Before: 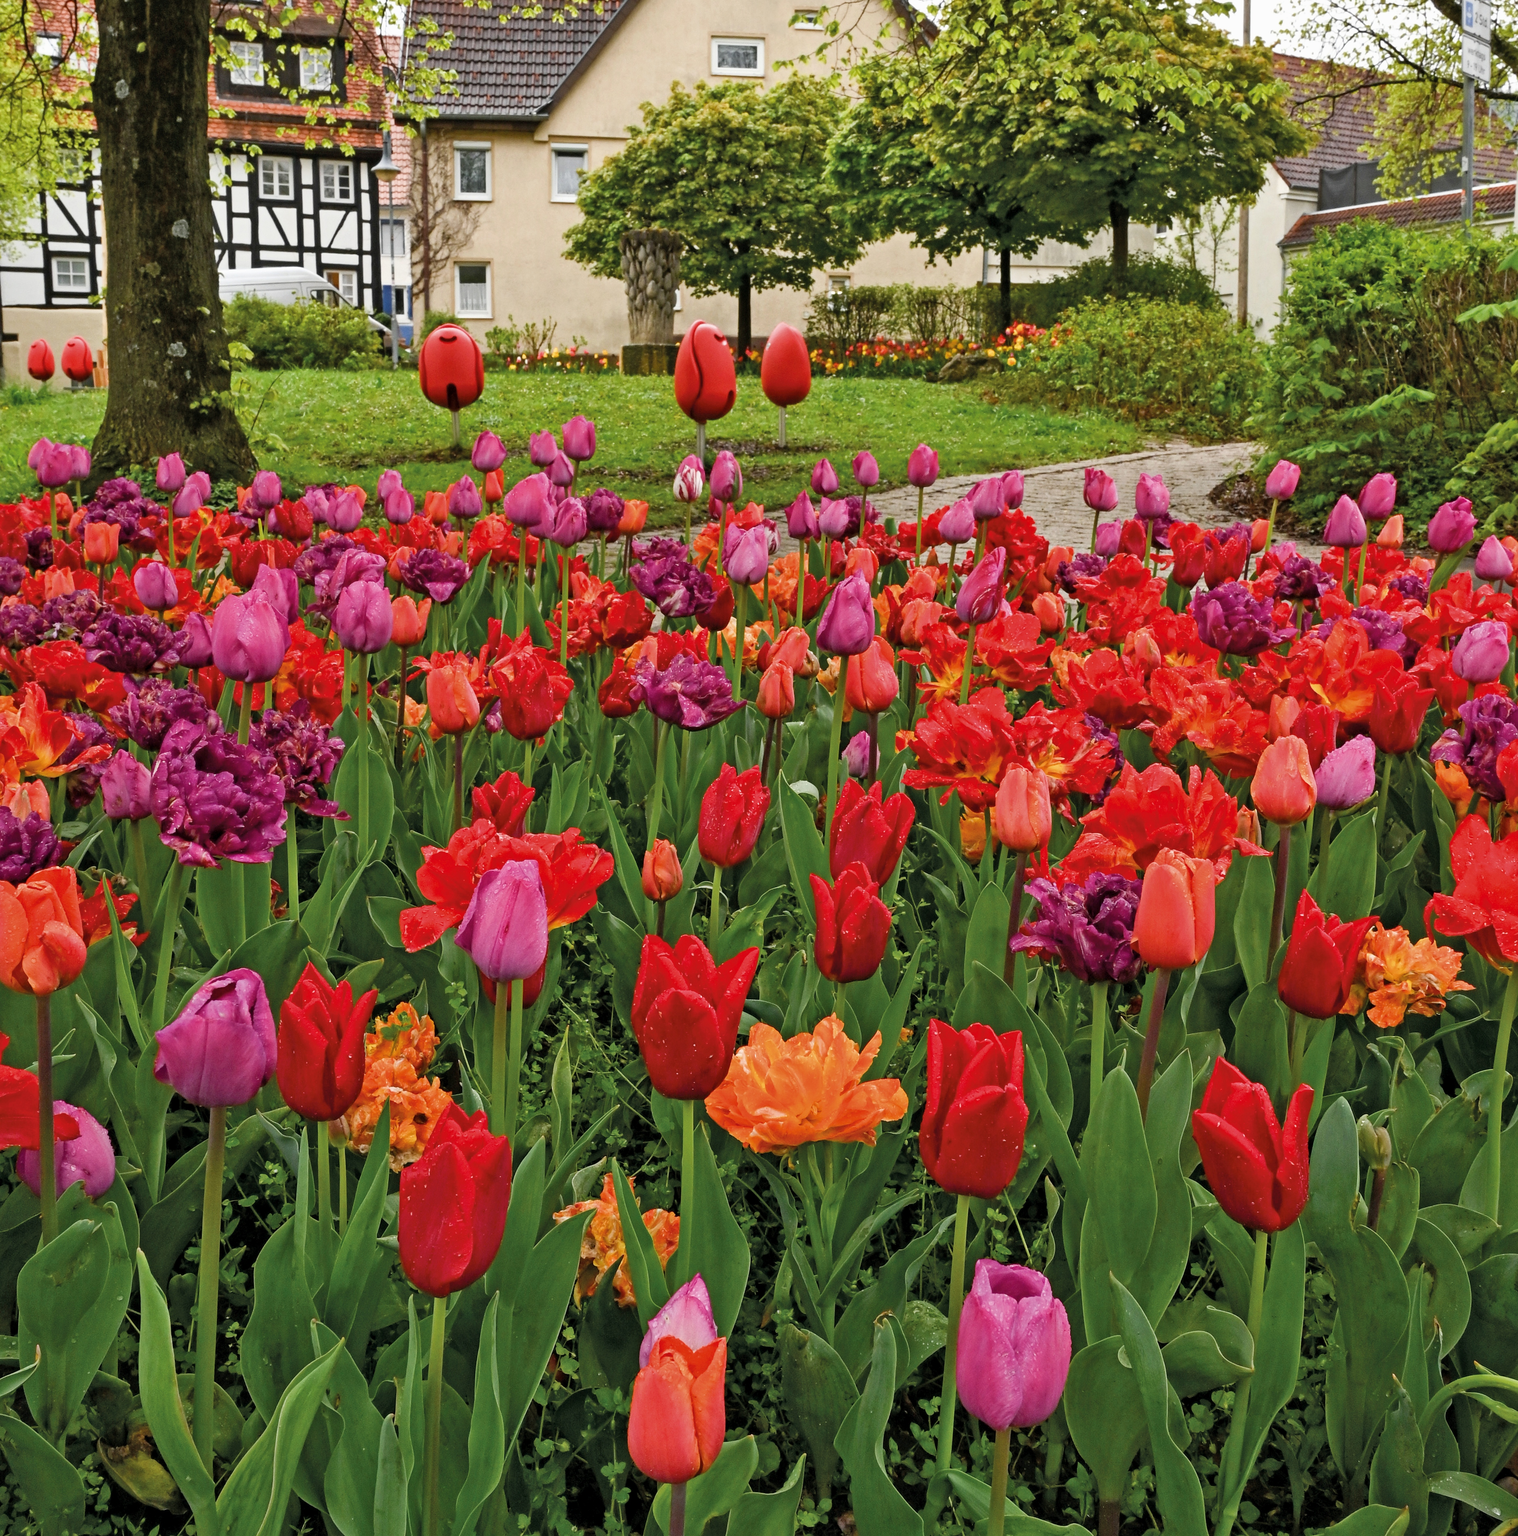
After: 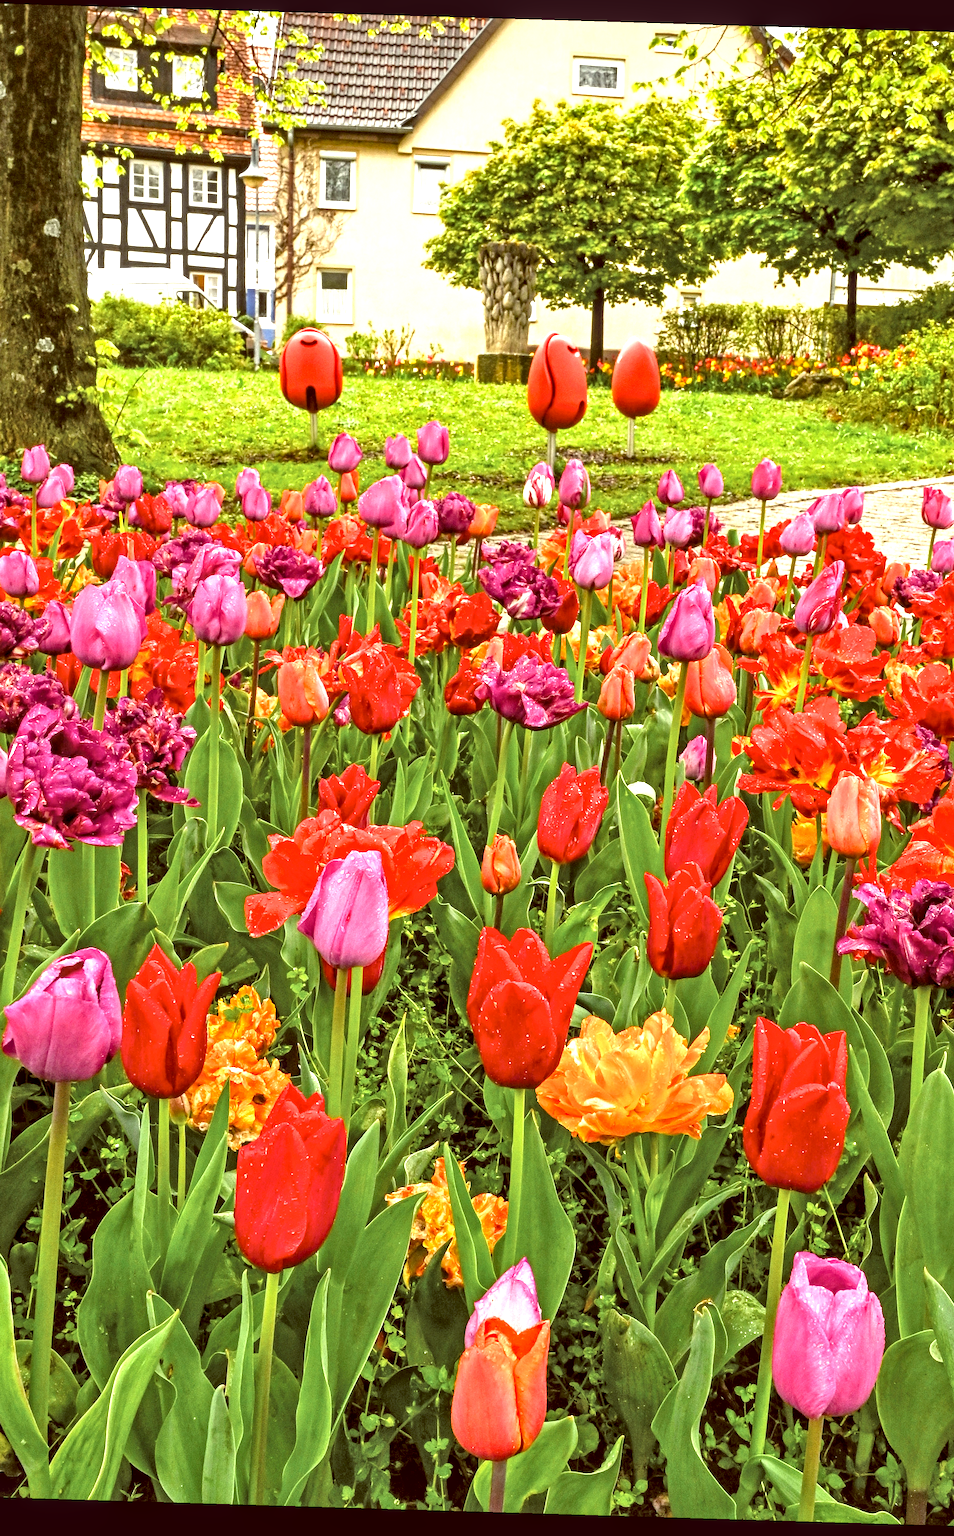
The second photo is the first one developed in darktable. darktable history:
rotate and perspective: rotation 1.72°, automatic cropping off
crop: left 10.644%, right 26.528%
exposure: black level correction 0, exposure 1.45 EV, compensate exposure bias true, compensate highlight preservation false
color balance: lift [1.001, 1.007, 1, 0.993], gamma [1.023, 1.026, 1.01, 0.974], gain [0.964, 1.059, 1.073, 0.927]
local contrast: highlights 61%, detail 143%, midtone range 0.428
